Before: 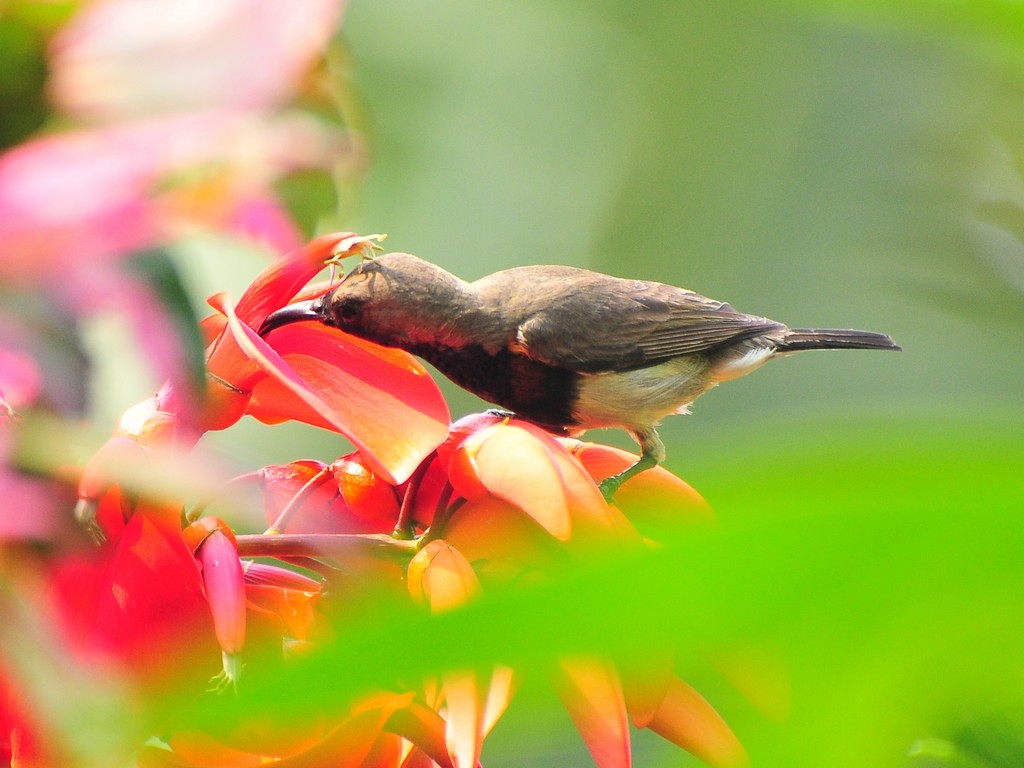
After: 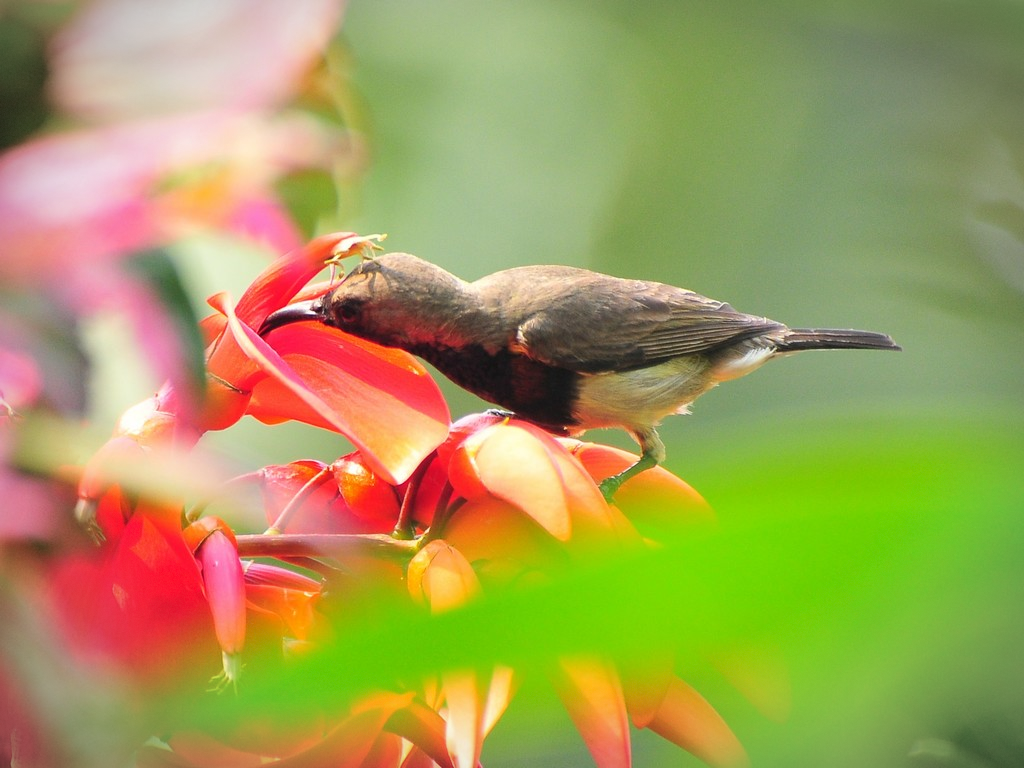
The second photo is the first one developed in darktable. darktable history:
vignetting: fall-off radius 59.81%, automatic ratio true, dithering 8-bit output, unbound false
